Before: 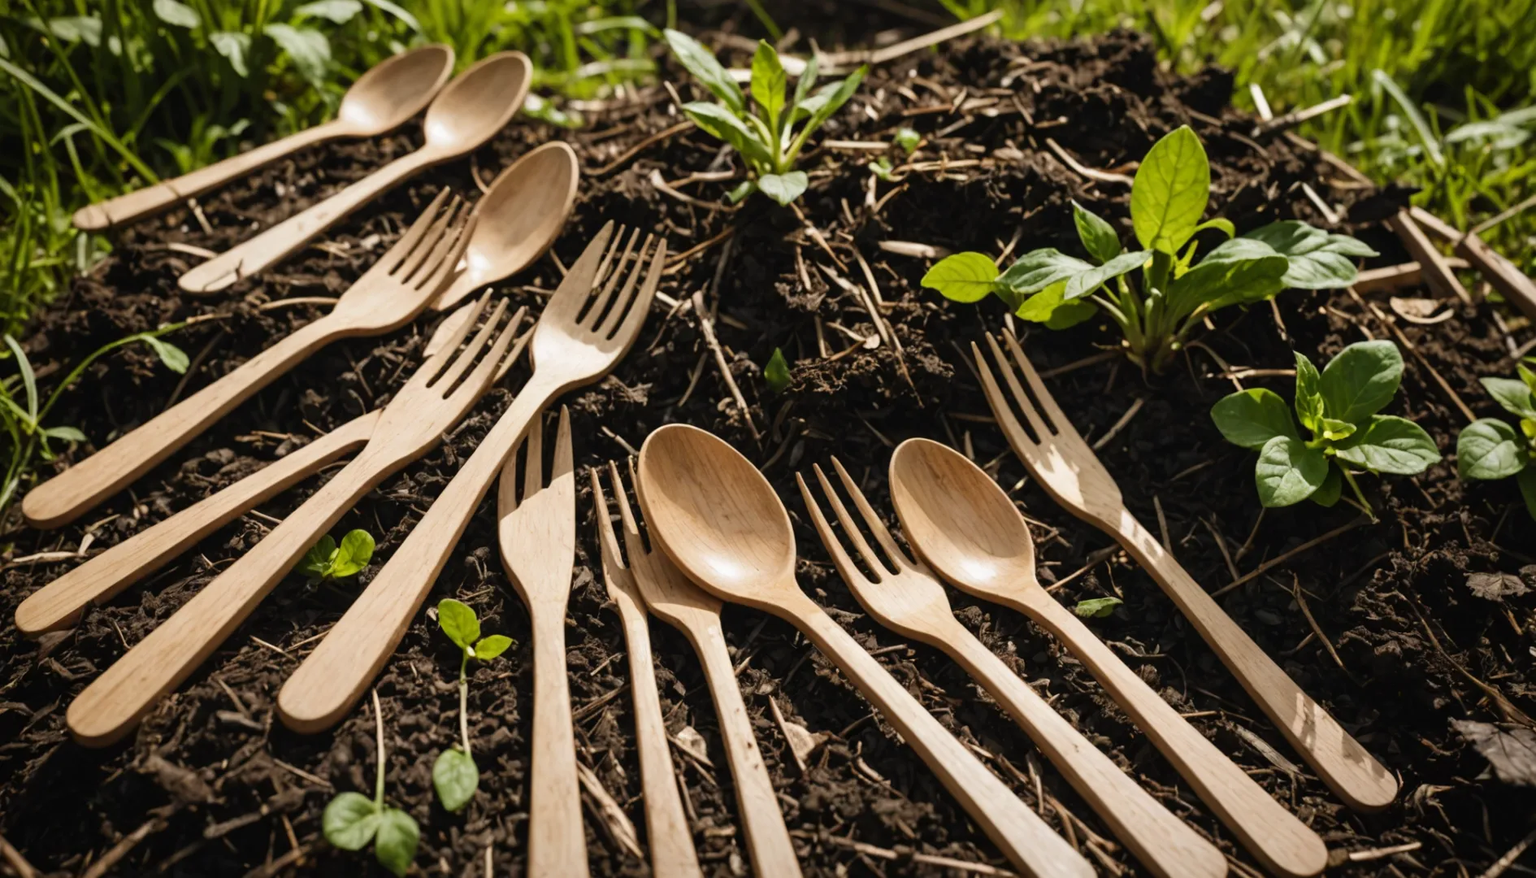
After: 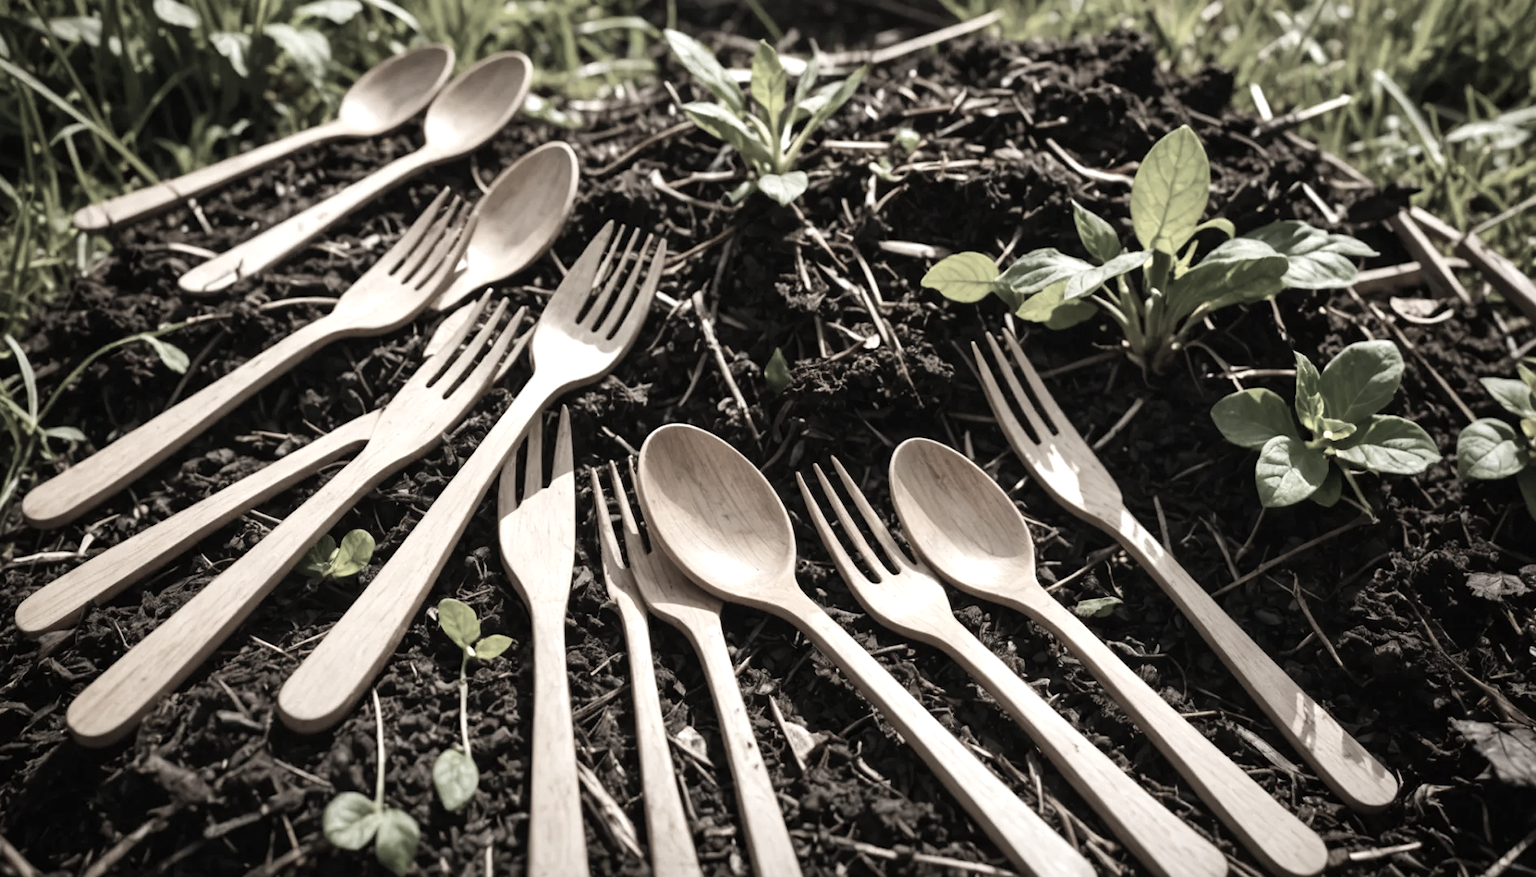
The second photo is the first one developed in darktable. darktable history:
color zones: curves: ch1 [(0, 0.34) (0.143, 0.164) (0.286, 0.152) (0.429, 0.176) (0.571, 0.173) (0.714, 0.188) (0.857, 0.199) (1, 0.34)]
exposure: black level correction 0.001, exposure 0.499 EV, compensate highlight preservation false
